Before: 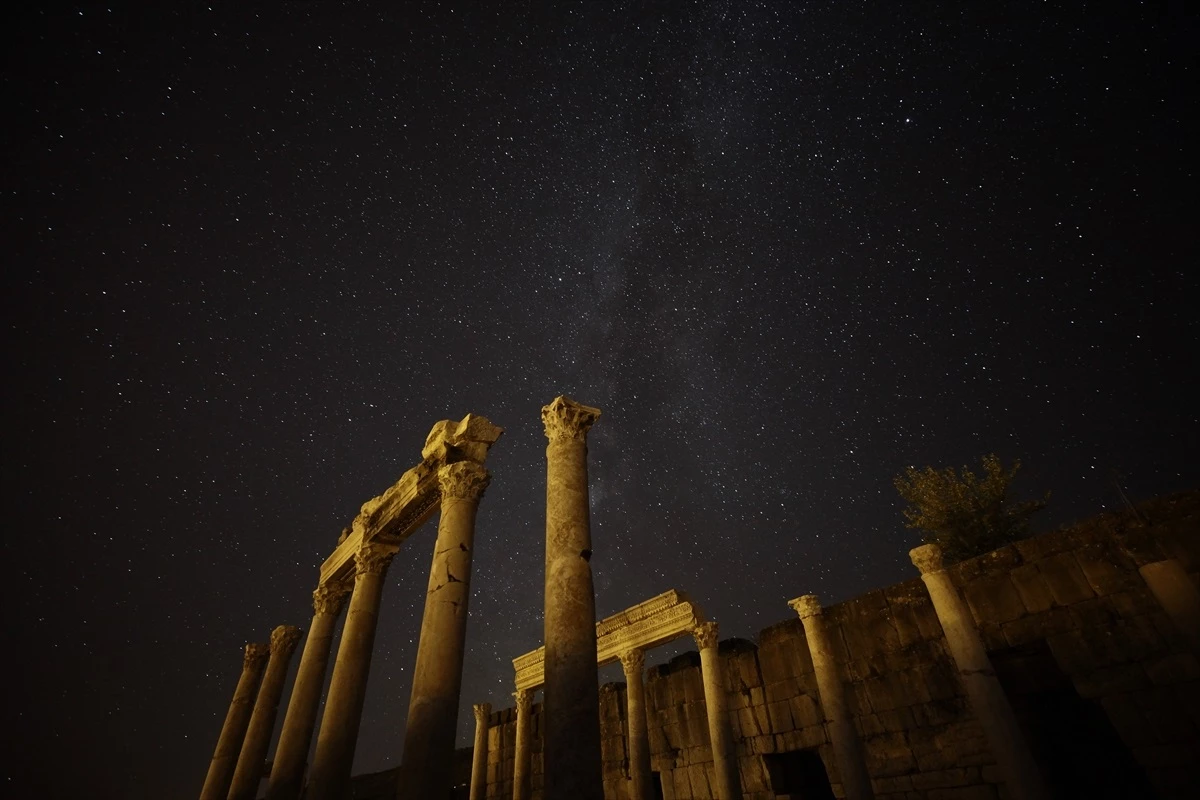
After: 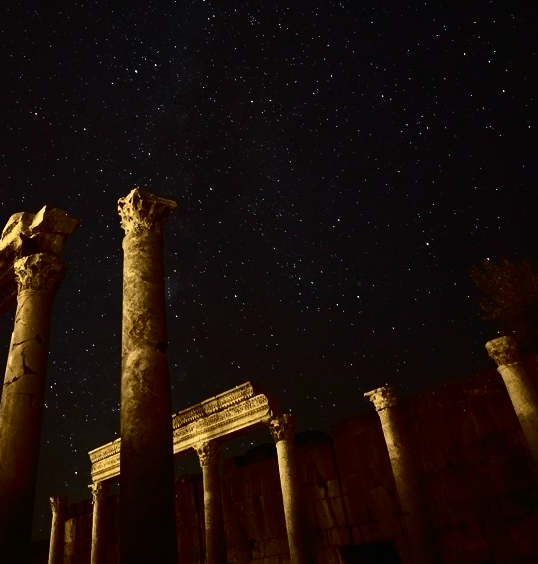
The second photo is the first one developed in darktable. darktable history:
tone curve: curves: ch0 [(0, 0) (0.003, 0.006) (0.011, 0.008) (0.025, 0.011) (0.044, 0.015) (0.069, 0.019) (0.1, 0.023) (0.136, 0.03) (0.177, 0.042) (0.224, 0.065) (0.277, 0.103) (0.335, 0.177) (0.399, 0.294) (0.468, 0.463) (0.543, 0.639) (0.623, 0.805) (0.709, 0.909) (0.801, 0.967) (0.898, 0.989) (1, 1)], color space Lab, independent channels, preserve colors none
crop: left 35.353%, top 26.007%, right 19.761%, bottom 3.373%
